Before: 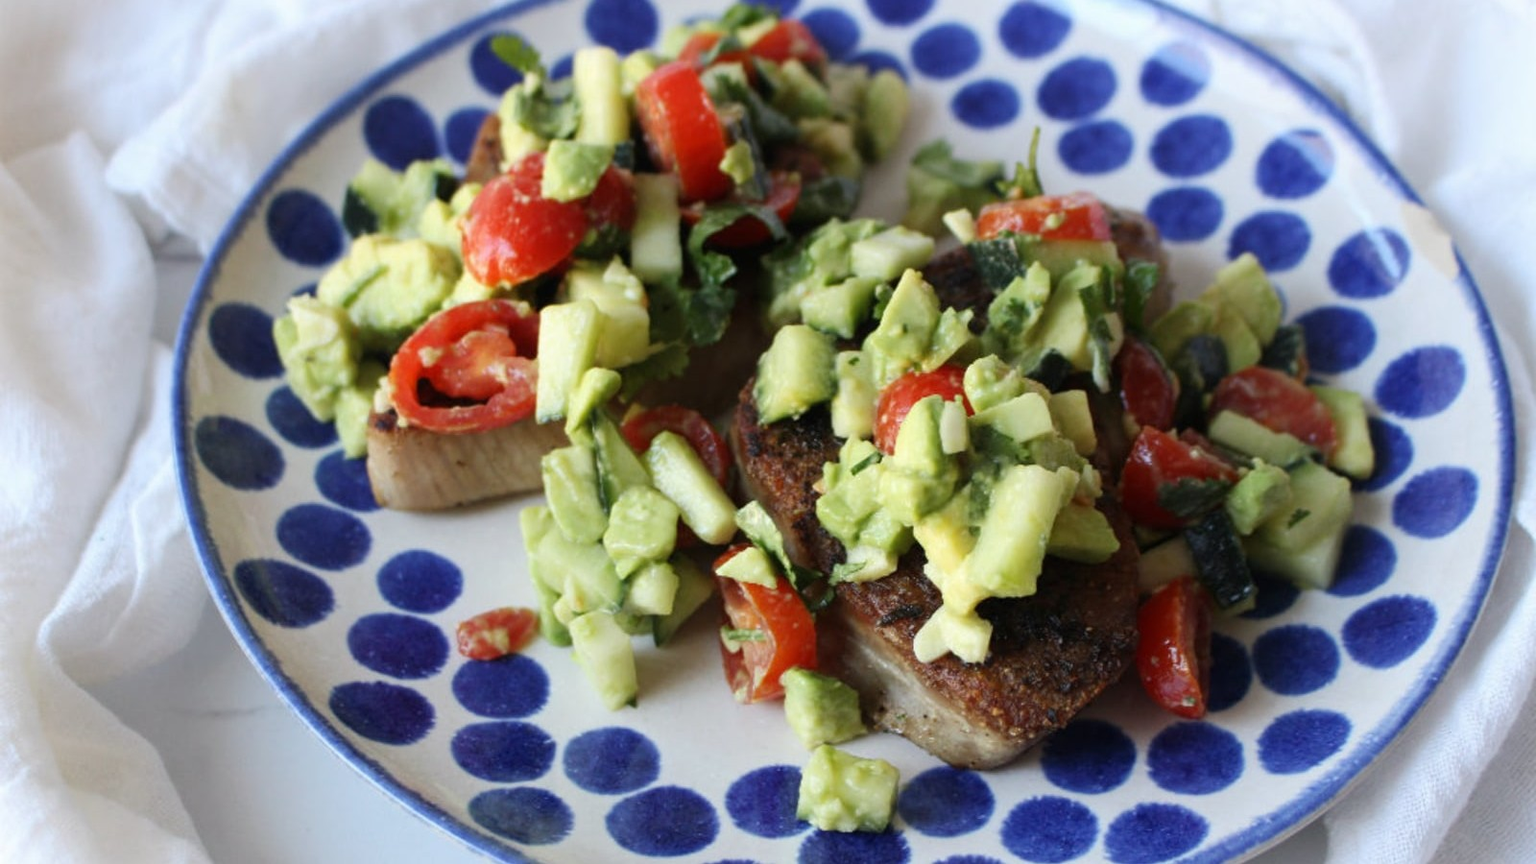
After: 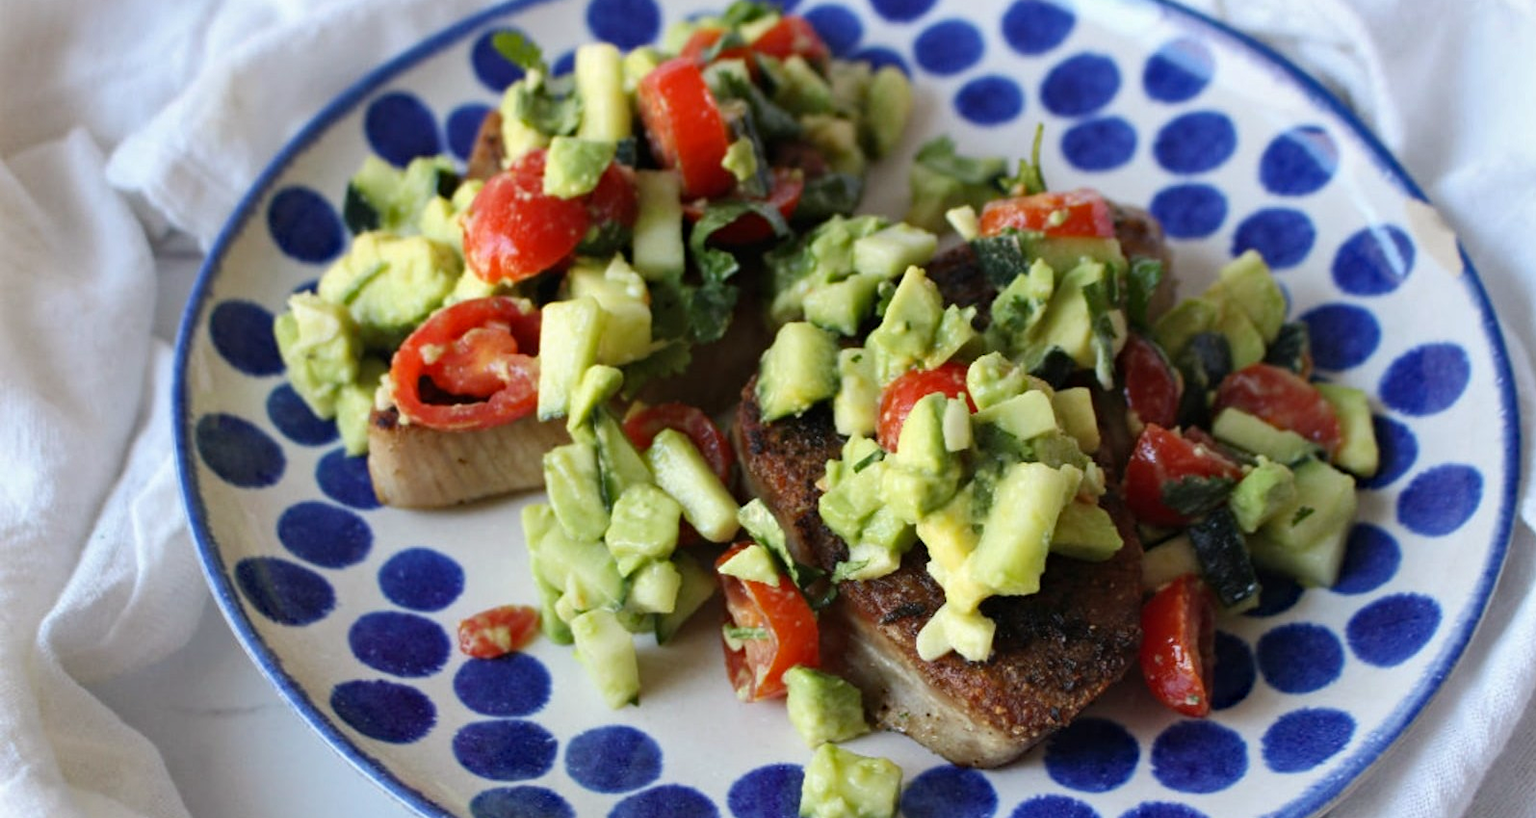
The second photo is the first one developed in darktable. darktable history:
haze removal: compatibility mode true, adaptive false
crop: top 0.448%, right 0.264%, bottom 5.045%
shadows and highlights: low approximation 0.01, soften with gaussian
